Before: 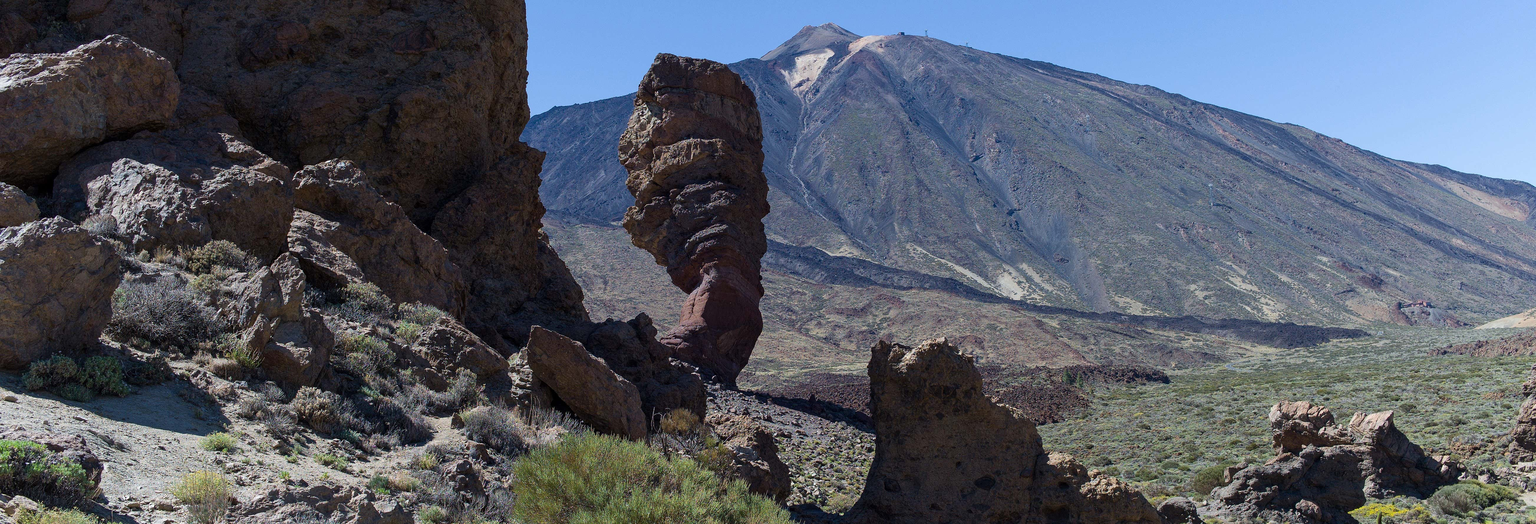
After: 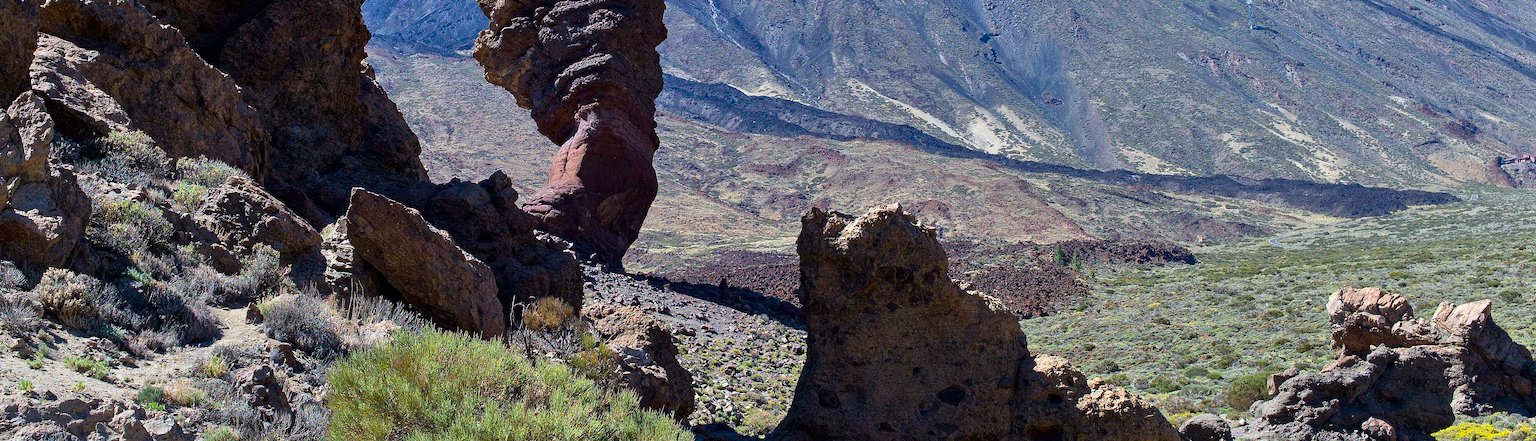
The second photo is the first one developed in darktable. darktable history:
tone equalizer: -7 EV 0.15 EV, -6 EV 0.6 EV, -5 EV 1.15 EV, -4 EV 1.33 EV, -3 EV 1.15 EV, -2 EV 0.6 EV, -1 EV 0.15 EV, mask exposure compensation -0.5 EV
contrast brightness saturation: contrast 0.12, brightness -0.12, saturation 0.2
crop and rotate: left 17.299%, top 35.115%, right 7.015%, bottom 1.024%
